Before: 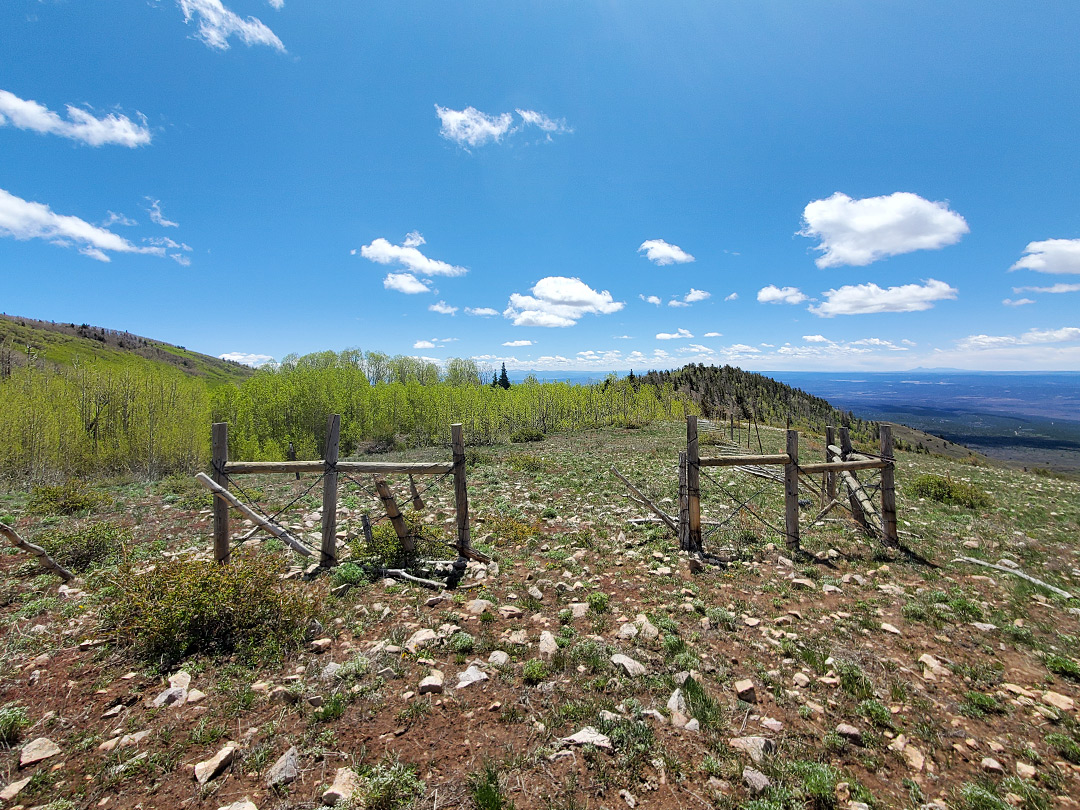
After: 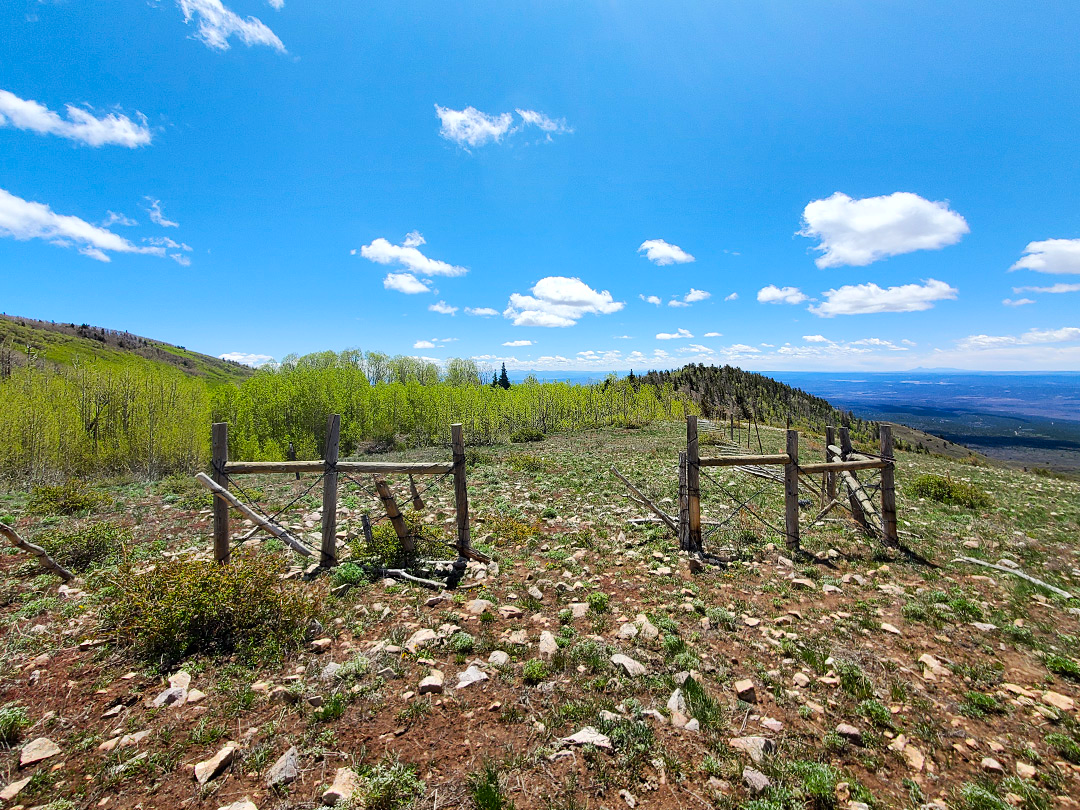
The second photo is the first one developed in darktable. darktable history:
contrast brightness saturation: contrast 0.23, brightness 0.1, saturation 0.29
rgb curve: curves: ch0 [(0, 0) (0.175, 0.154) (0.785, 0.663) (1, 1)]
